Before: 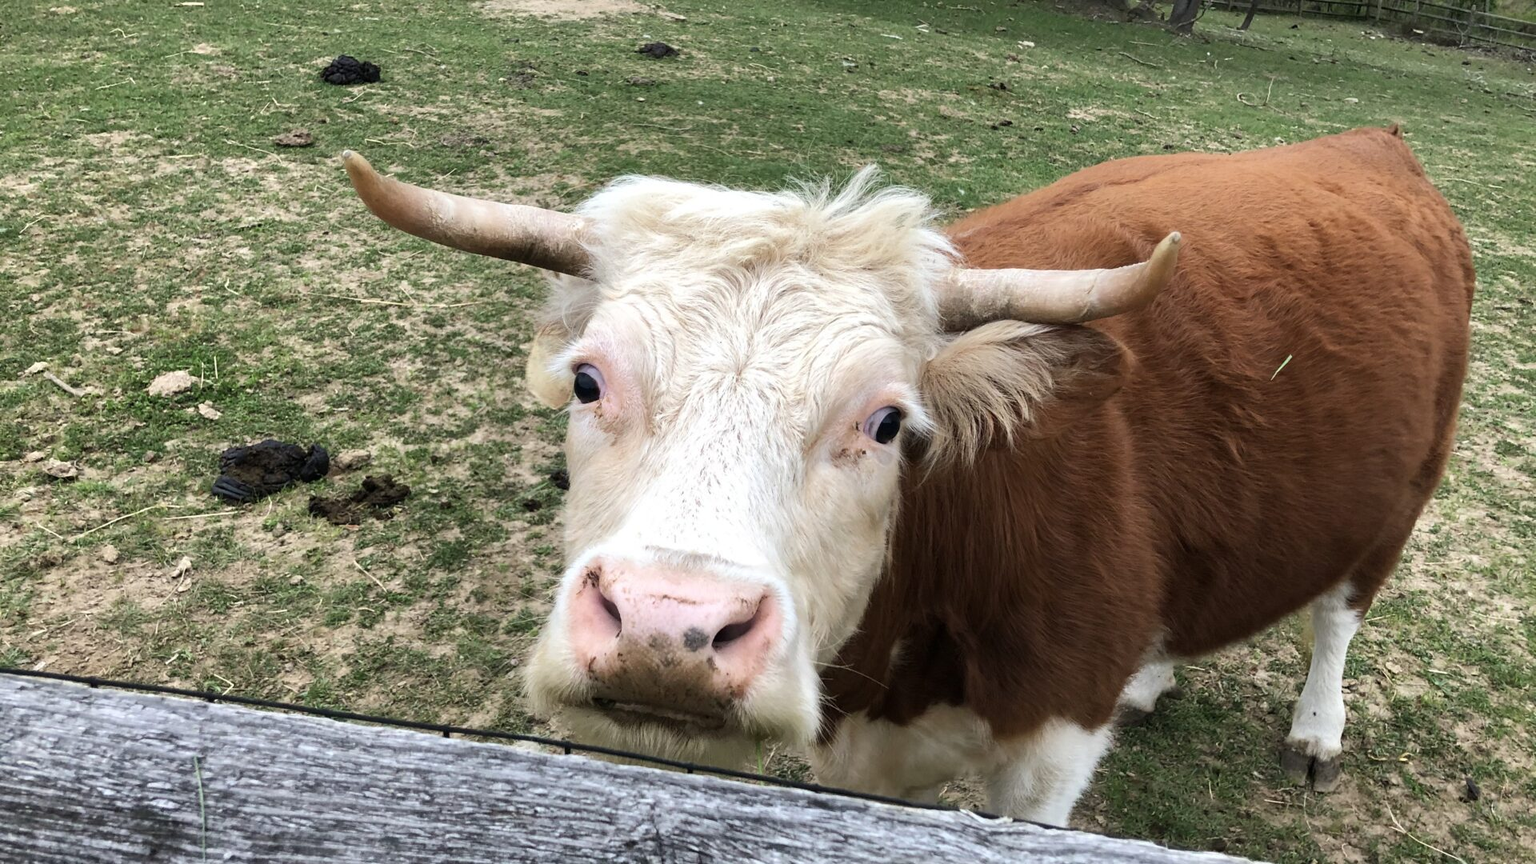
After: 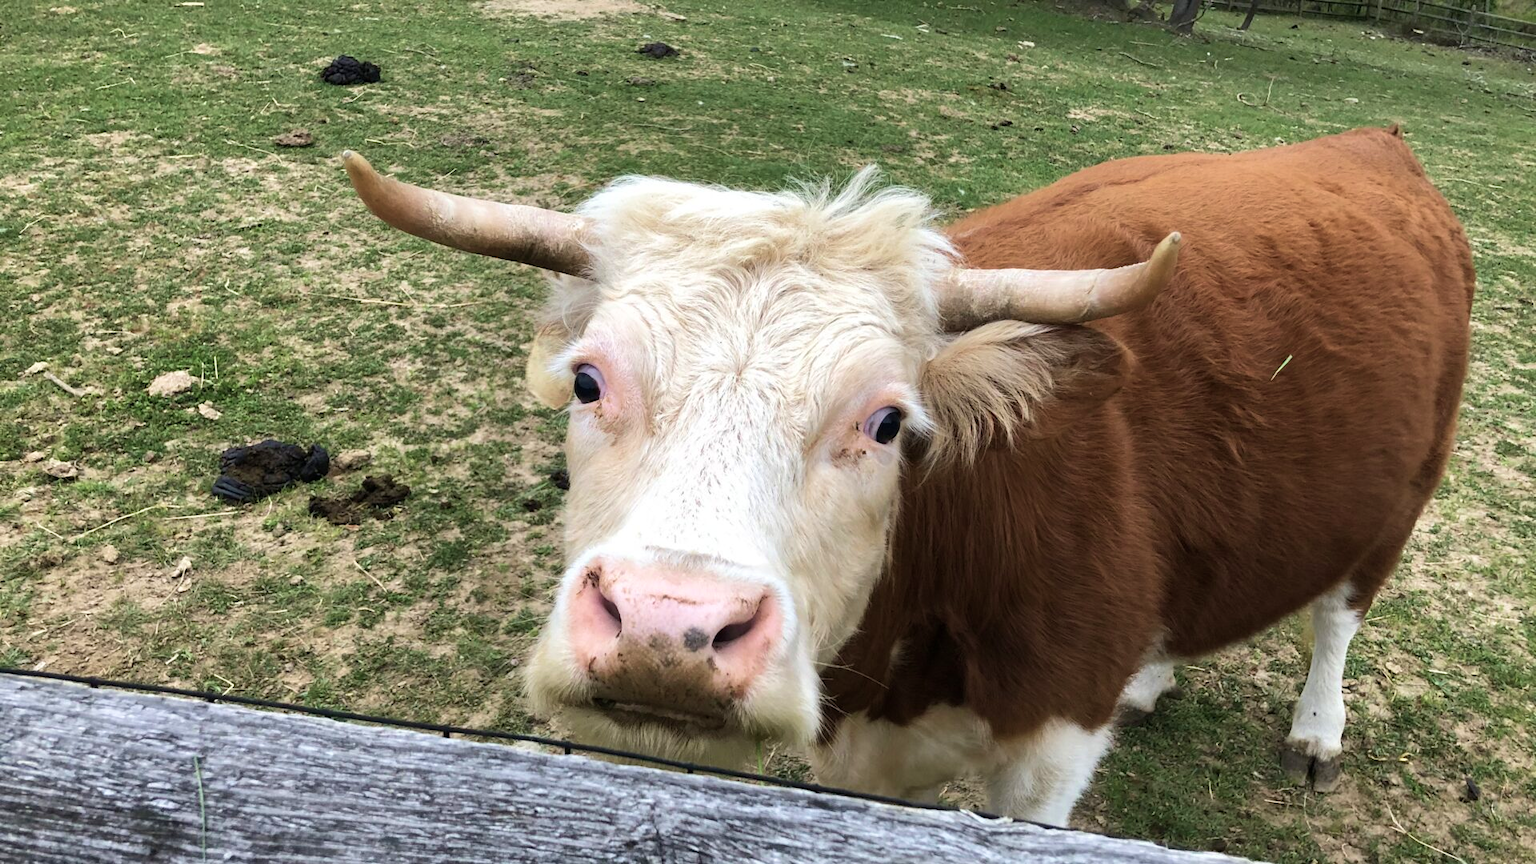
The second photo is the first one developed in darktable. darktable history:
color balance rgb: perceptual saturation grading › global saturation 0.559%
velvia: on, module defaults
